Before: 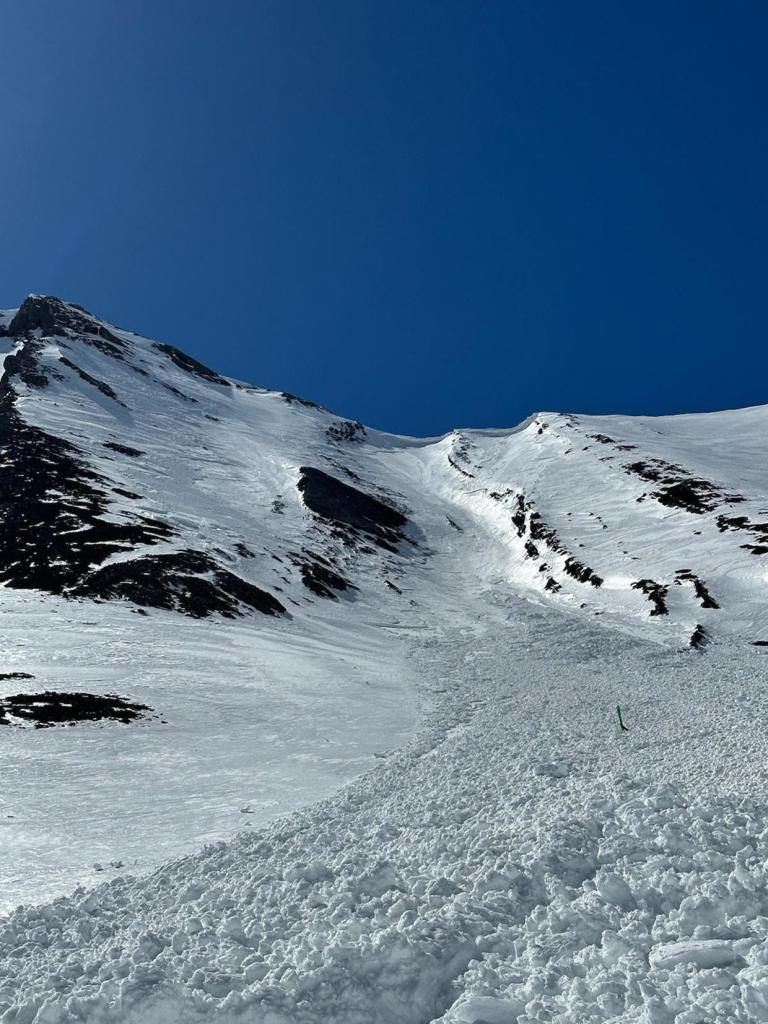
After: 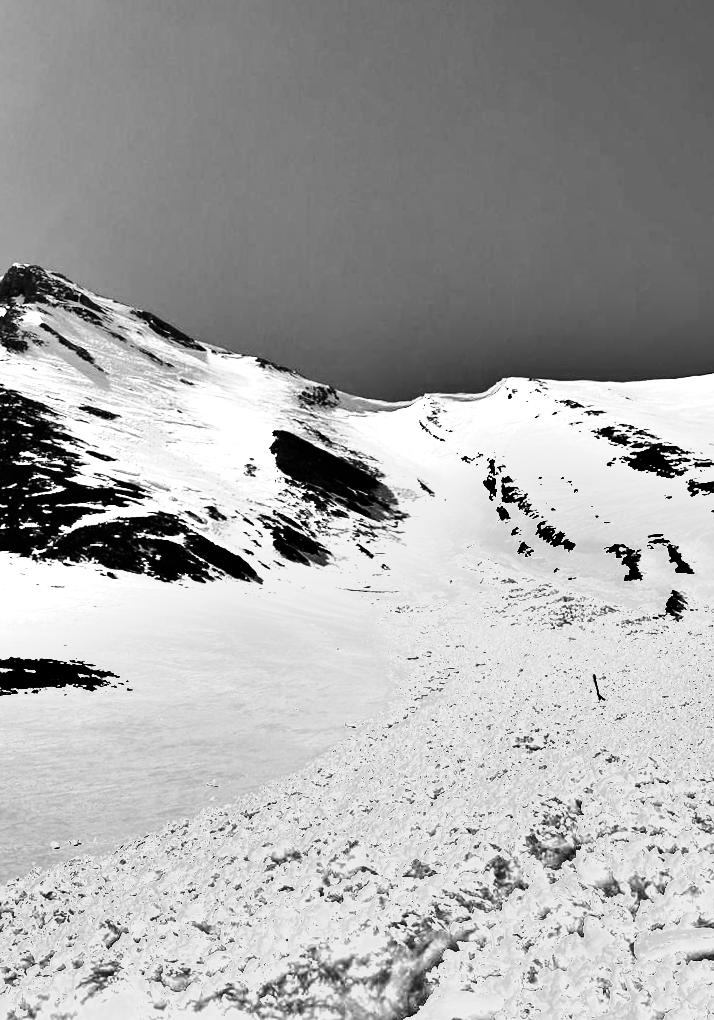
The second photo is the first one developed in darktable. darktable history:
exposure: black level correction 0, exposure 1.5 EV, compensate exposure bias true, compensate highlight preservation false
rotate and perspective: rotation 0.215°, lens shift (vertical) -0.139, crop left 0.069, crop right 0.939, crop top 0.002, crop bottom 0.996
tone equalizer: -8 EV -0.75 EV, -7 EV -0.7 EV, -6 EV -0.6 EV, -5 EV -0.4 EV, -3 EV 0.4 EV, -2 EV 0.6 EV, -1 EV 0.7 EV, +0 EV 0.75 EV, edges refinement/feathering 500, mask exposure compensation -1.57 EV, preserve details no
monochrome: a 73.58, b 64.21
tone curve: curves: ch0 [(0.003, 0) (0.066, 0.023) (0.149, 0.094) (0.264, 0.238) (0.395, 0.421) (0.517, 0.56) (0.688, 0.743) (0.813, 0.846) (1, 1)]; ch1 [(0, 0) (0.164, 0.115) (0.337, 0.332) (0.39, 0.398) (0.464, 0.461) (0.501, 0.5) (0.507, 0.503) (0.534, 0.537) (0.577, 0.59) (0.652, 0.681) (0.733, 0.749) (0.811, 0.796) (1, 1)]; ch2 [(0, 0) (0.337, 0.382) (0.464, 0.476) (0.501, 0.502) (0.527, 0.54) (0.551, 0.565) (0.6, 0.59) (0.687, 0.675) (1, 1)], color space Lab, independent channels, preserve colors none
shadows and highlights: shadows 60, highlights -60.23, soften with gaussian
